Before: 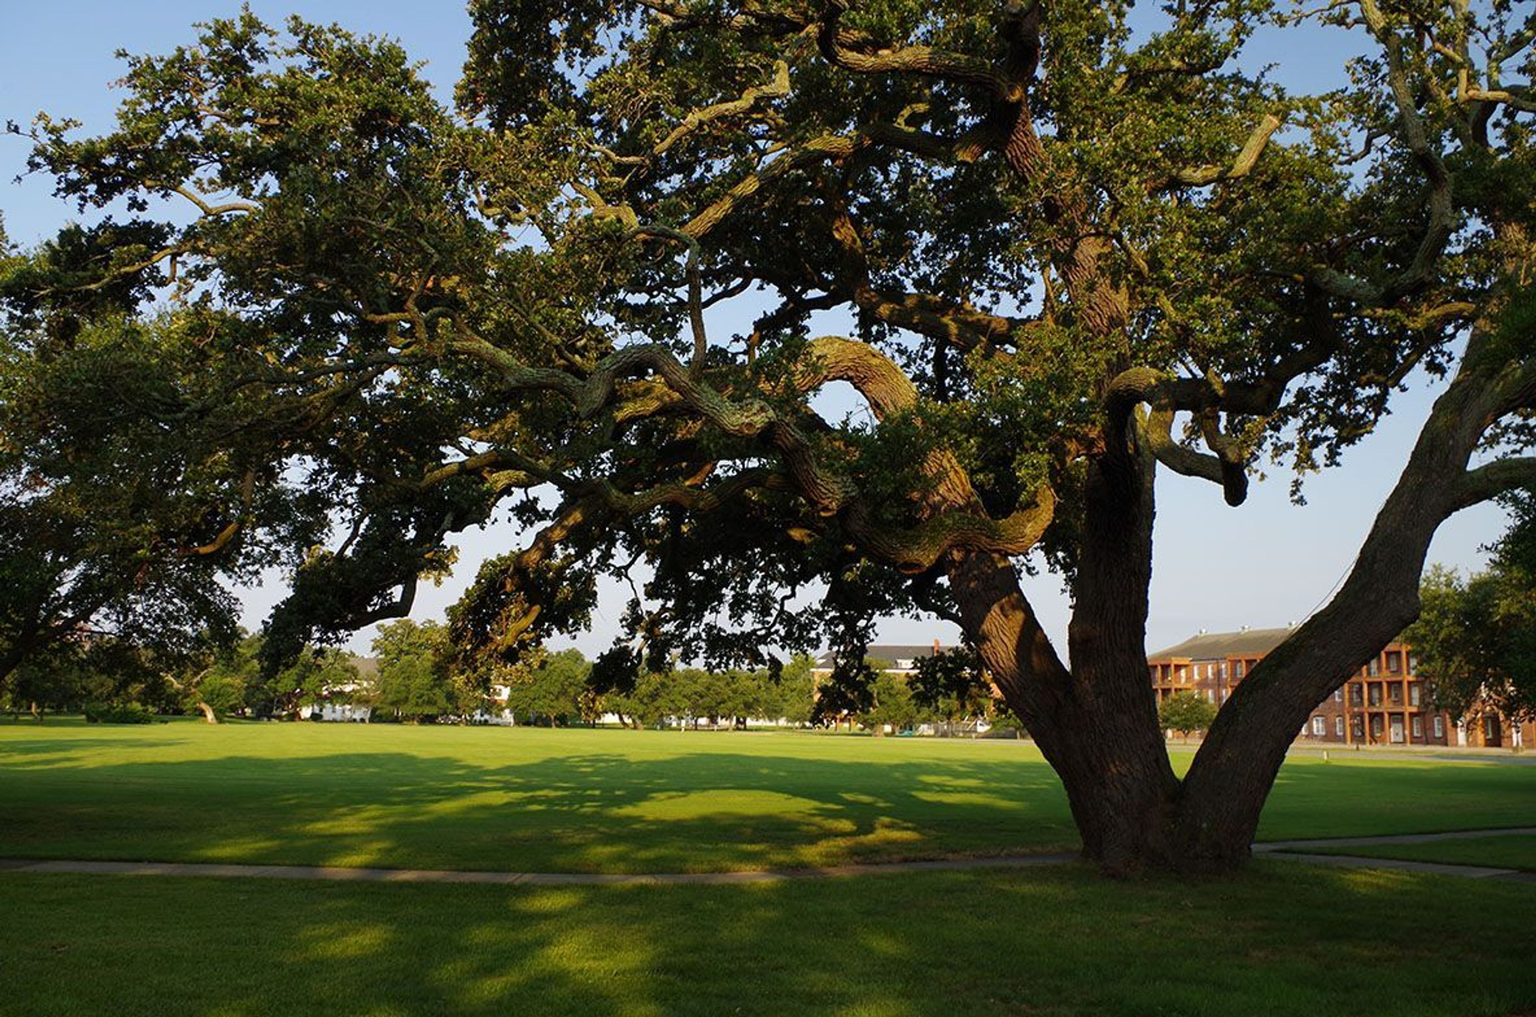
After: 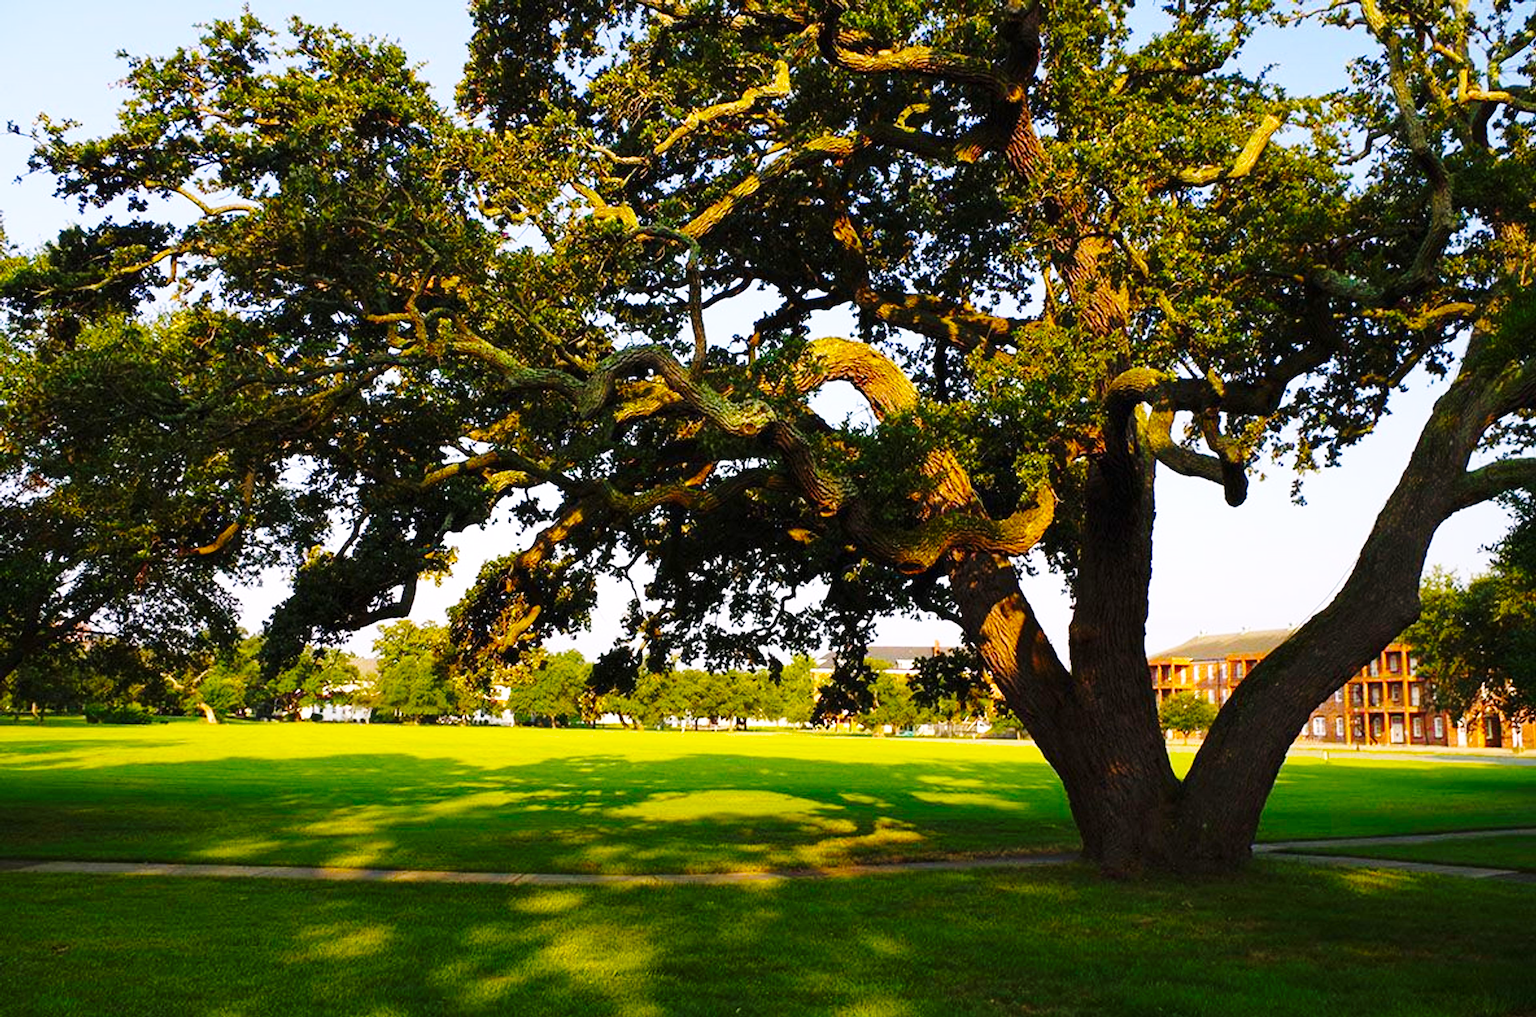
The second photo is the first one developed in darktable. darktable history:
color balance rgb: highlights gain › chroma 1.464%, highlights gain › hue 312.59°, perceptual saturation grading › global saturation 31.226%, perceptual brilliance grading › global brilliance 11.464%, global vibrance 9.856%
base curve: curves: ch0 [(0, 0) (0.028, 0.03) (0.121, 0.232) (0.46, 0.748) (0.859, 0.968) (1, 1)], preserve colors none
